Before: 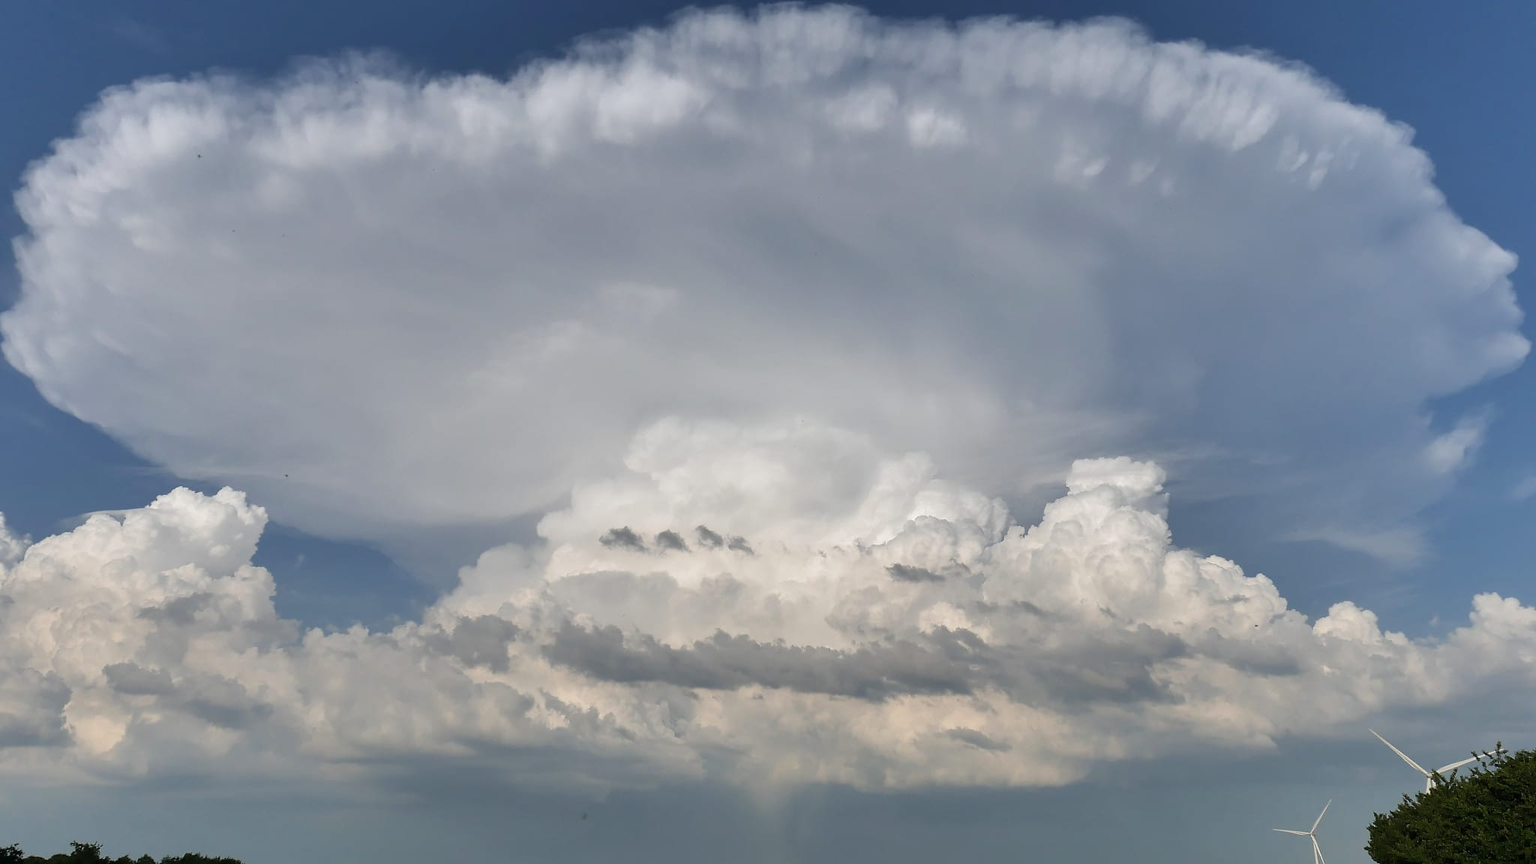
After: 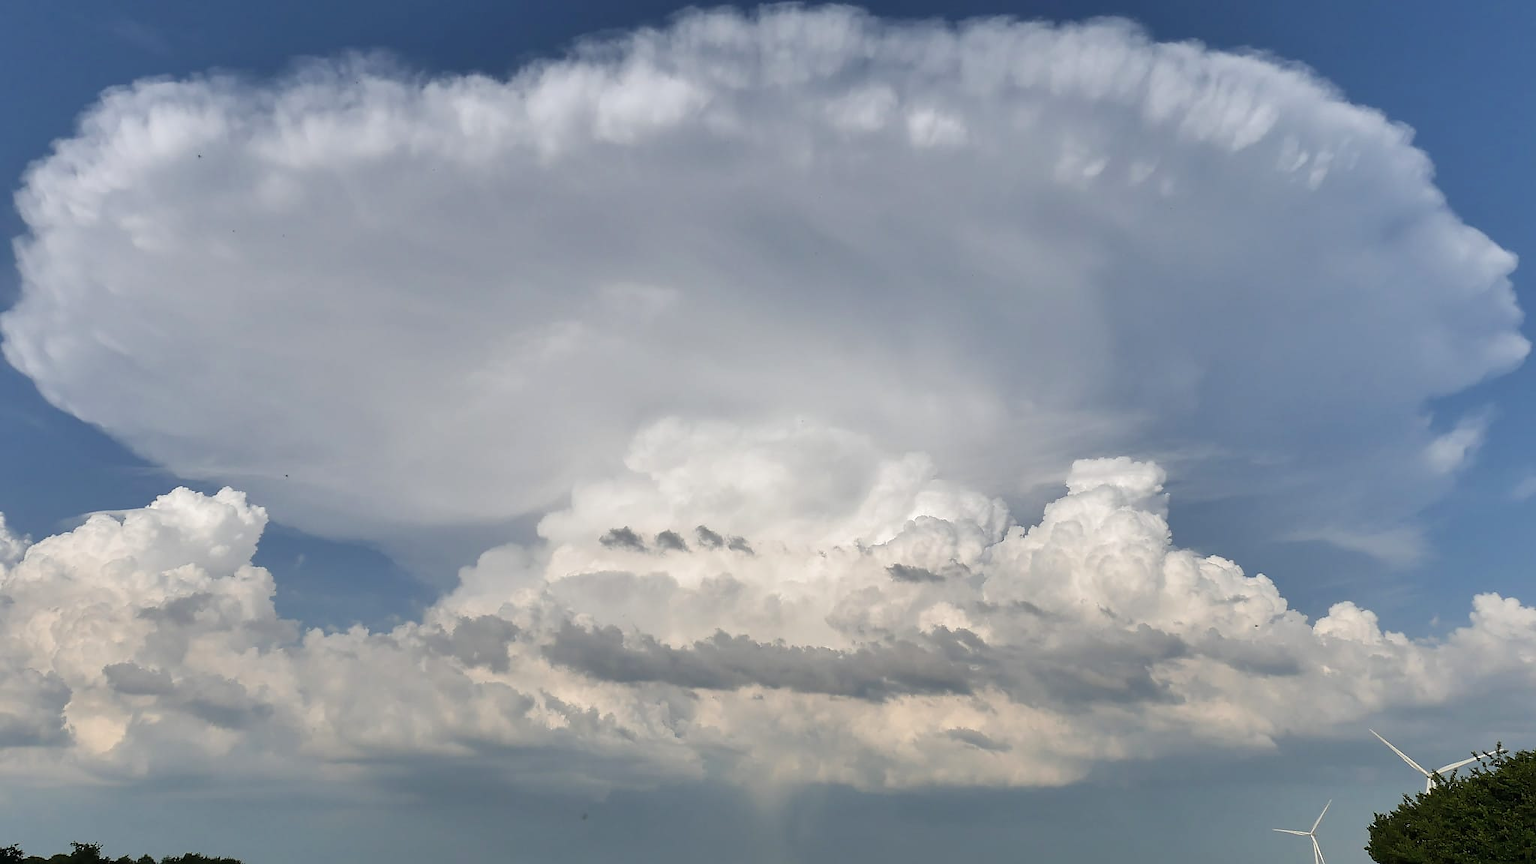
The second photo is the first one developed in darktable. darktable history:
sharpen: radius 1.023, threshold 1.089
exposure: exposure 0.135 EV, compensate highlight preservation false
